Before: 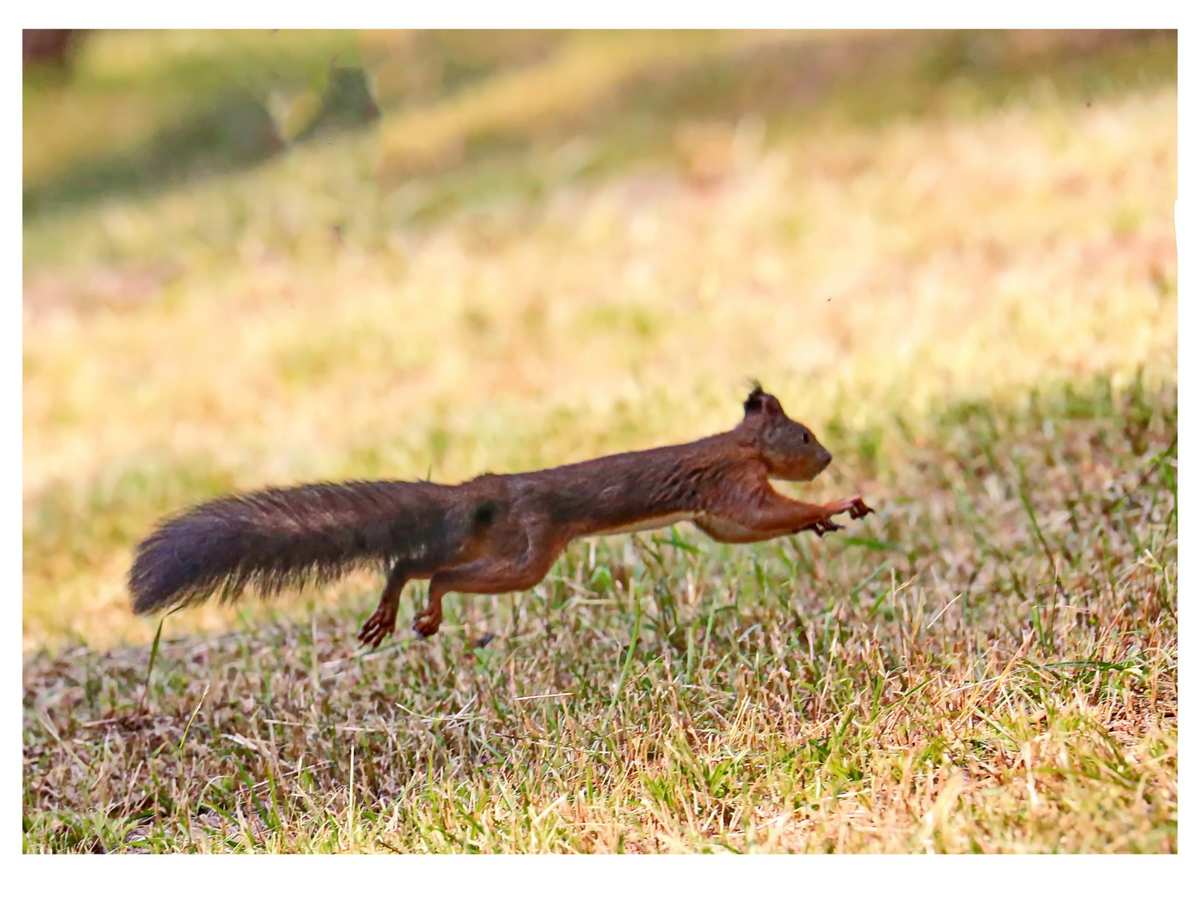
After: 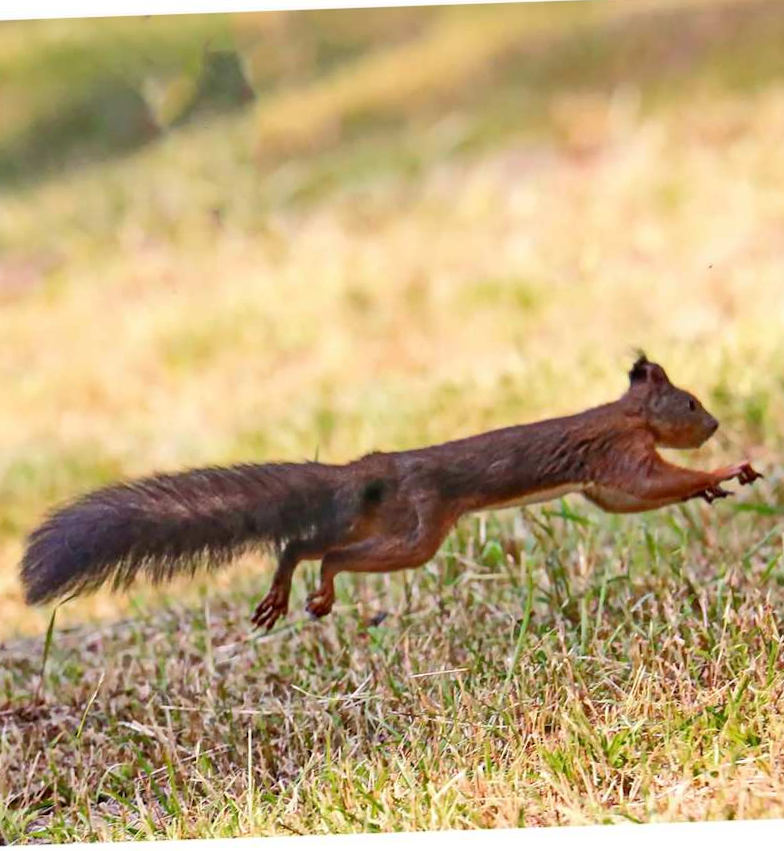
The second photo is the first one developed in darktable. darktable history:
rotate and perspective: rotation -2°, crop left 0.022, crop right 0.978, crop top 0.049, crop bottom 0.951
crop and rotate: left 8.786%, right 24.548%
